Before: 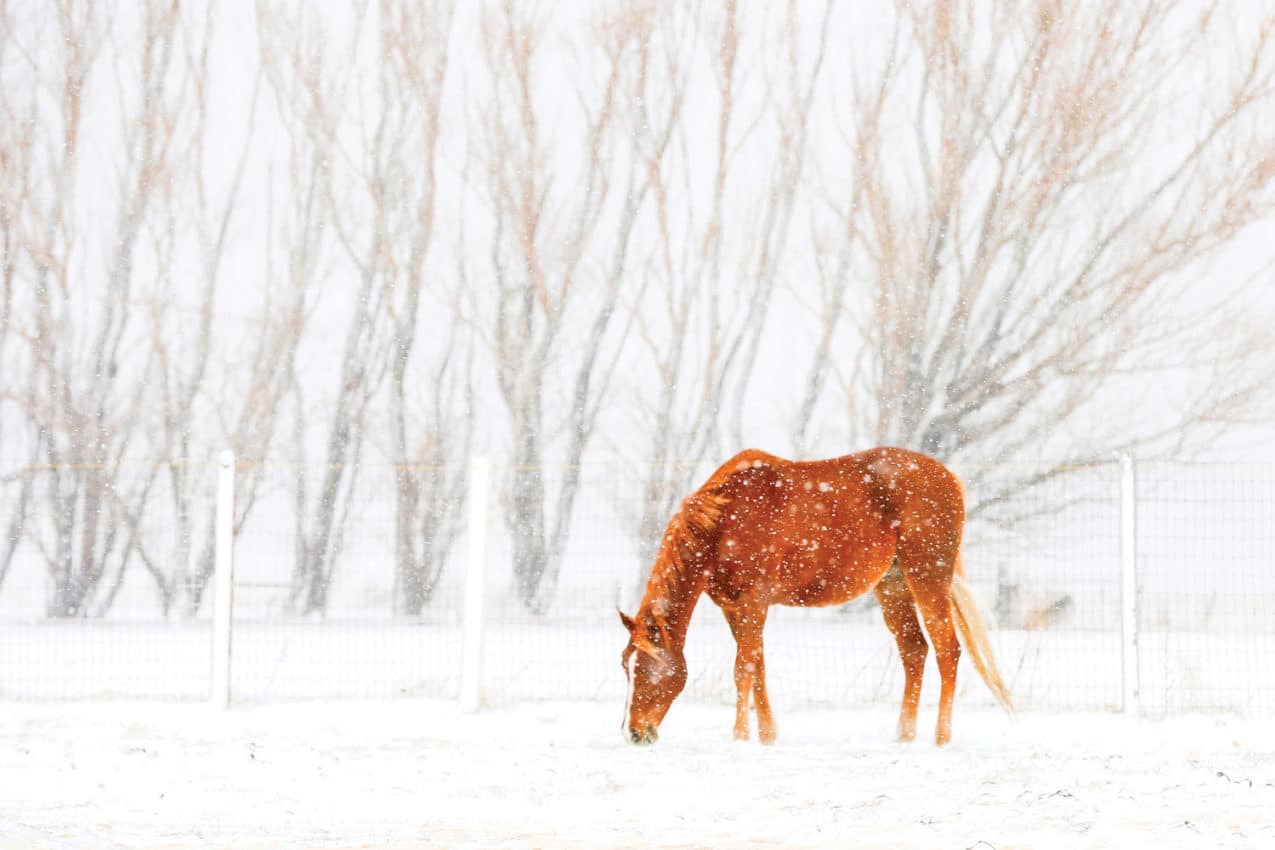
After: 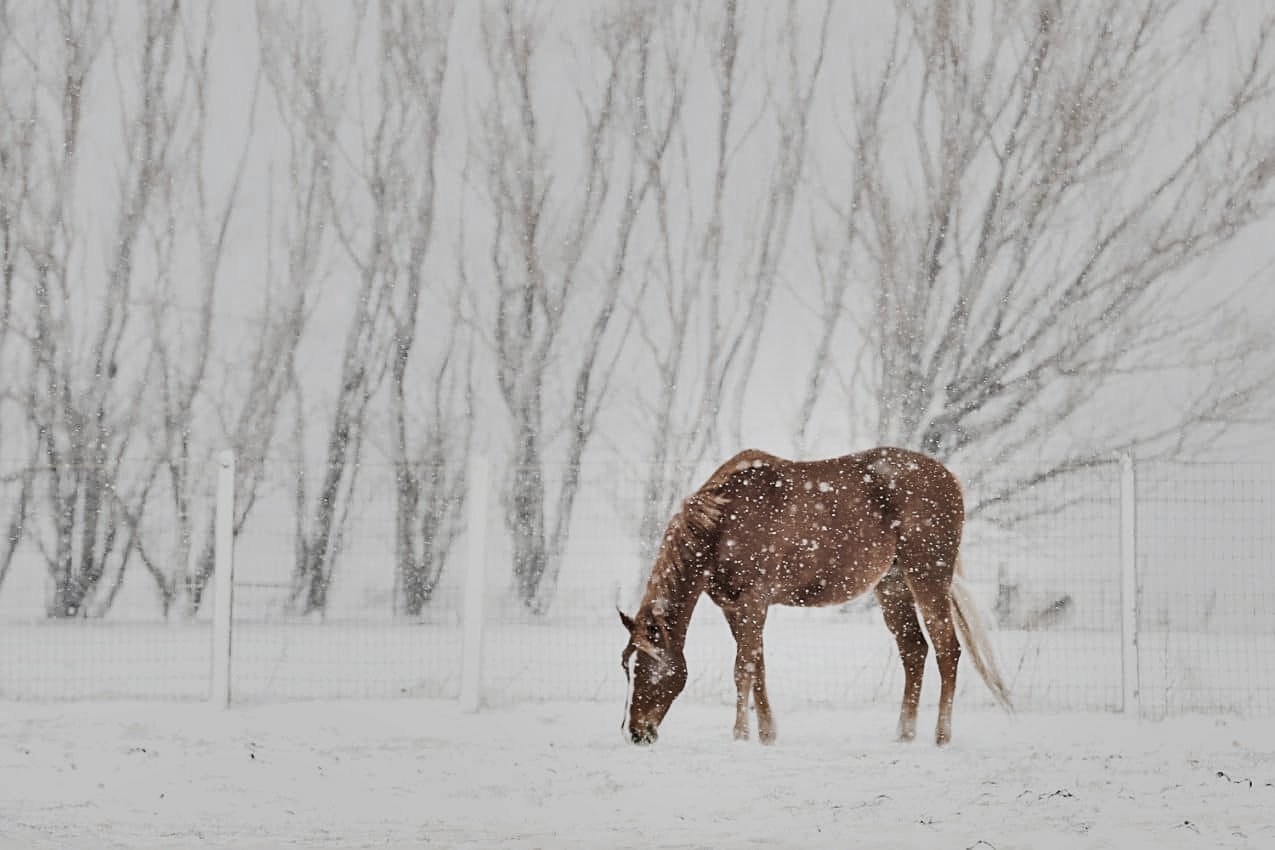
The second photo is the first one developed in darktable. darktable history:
sharpen: on, module defaults
color zones: curves: ch1 [(0.238, 0.163) (0.476, 0.2) (0.733, 0.322) (0.848, 0.134)]
shadows and highlights: radius 100.41, shadows 50.55, highlights -64.36, highlights color adjustment 49.82%, soften with gaussian
filmic rgb: black relative exposure -5 EV, hardness 2.88, contrast 1.3, highlights saturation mix -30%
